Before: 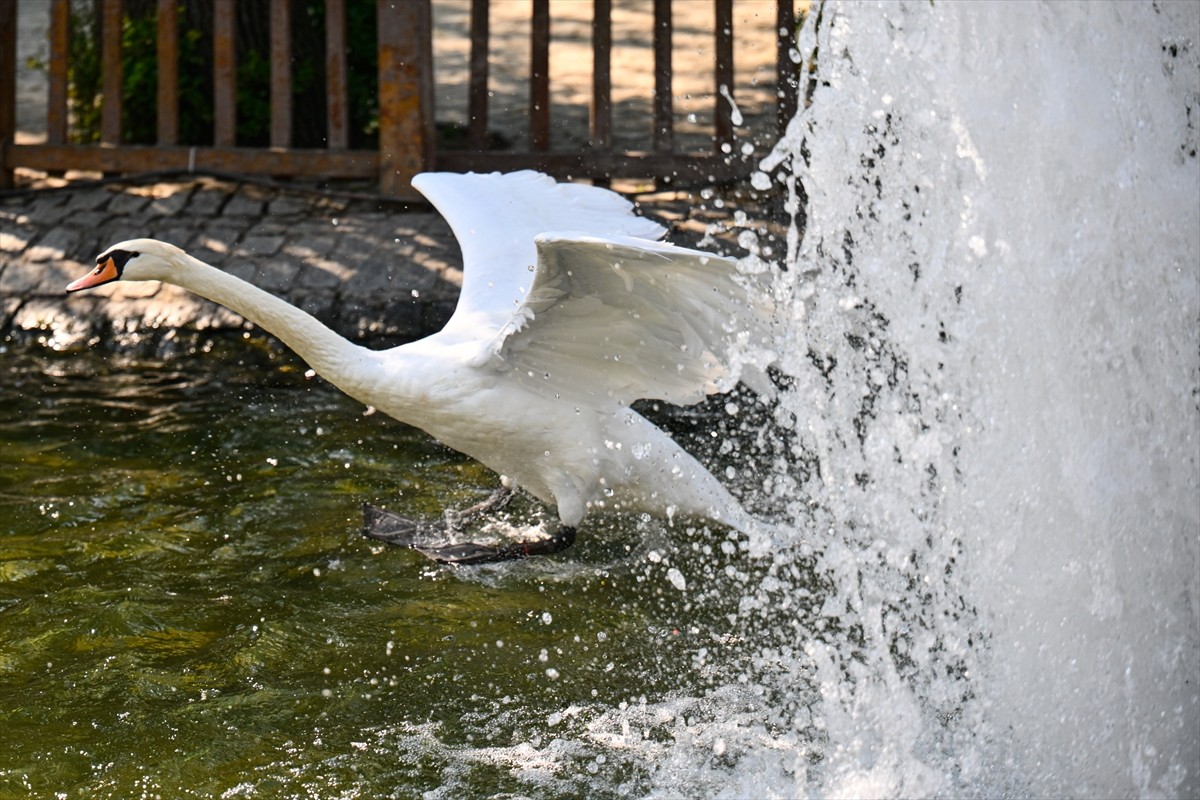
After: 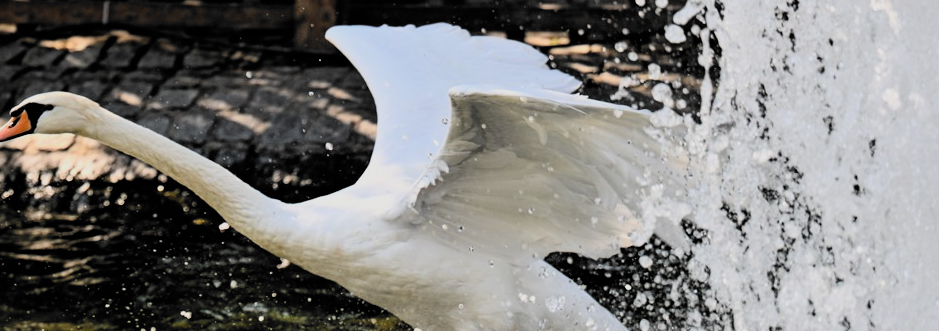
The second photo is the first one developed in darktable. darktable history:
crop: left 7.191%, top 18.465%, right 14.502%, bottom 40.108%
filmic rgb: black relative exposure -5.04 EV, white relative exposure 3.99 EV, hardness 2.9, contrast 1.297, highlights saturation mix -30.17%, color science v6 (2022)
